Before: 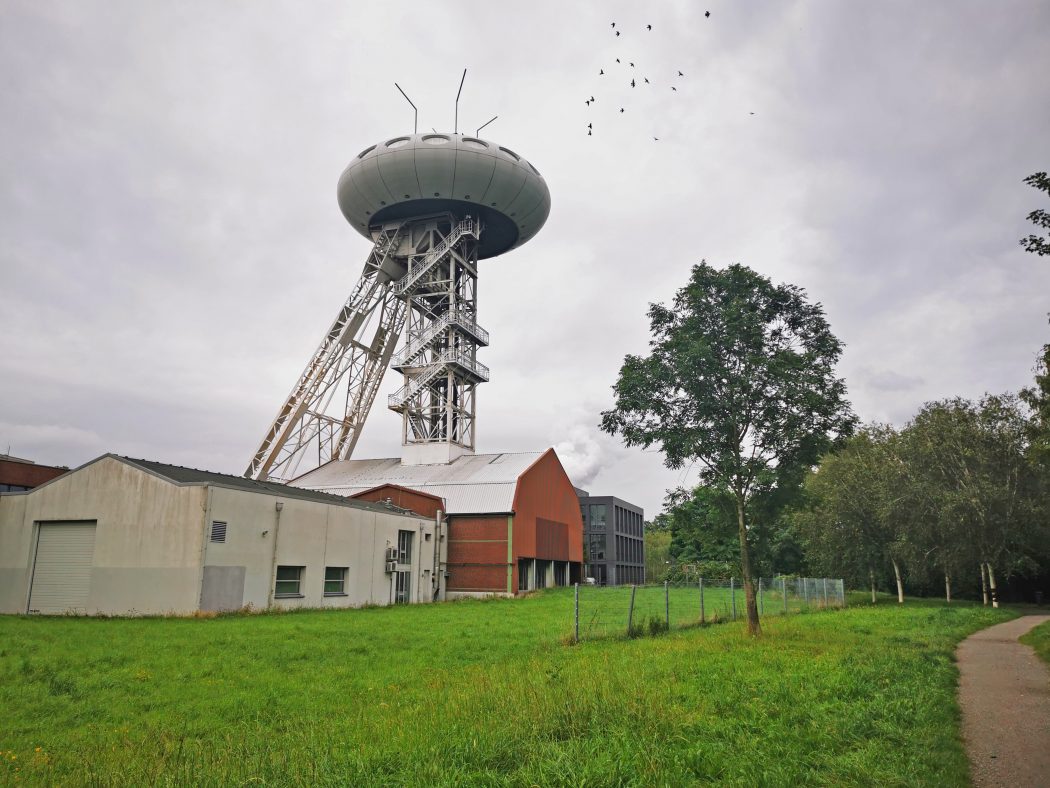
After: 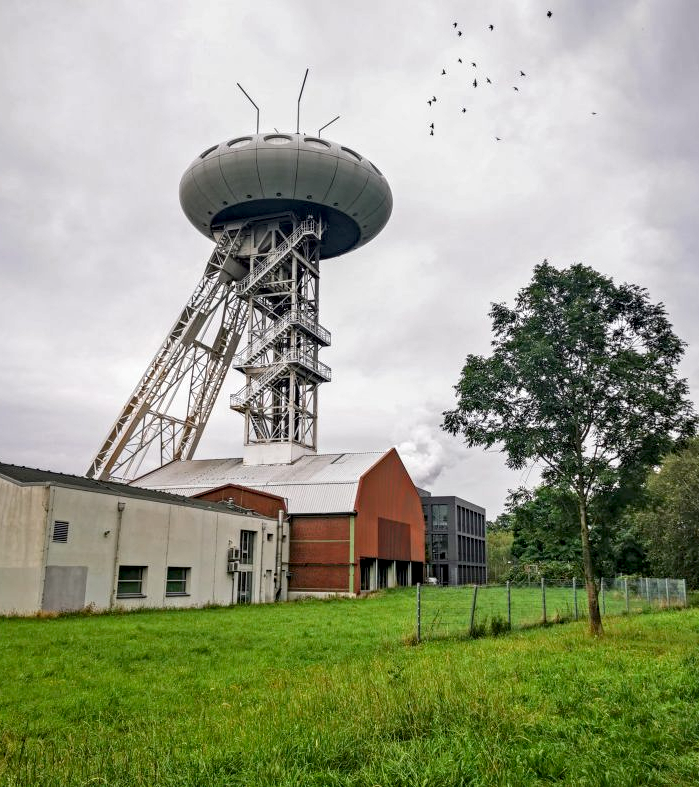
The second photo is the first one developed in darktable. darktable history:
crop and rotate: left 15.055%, right 18.278%
local contrast: detail 150%
exposure: black level correction 0.01, exposure 0.011 EV, compensate highlight preservation false
